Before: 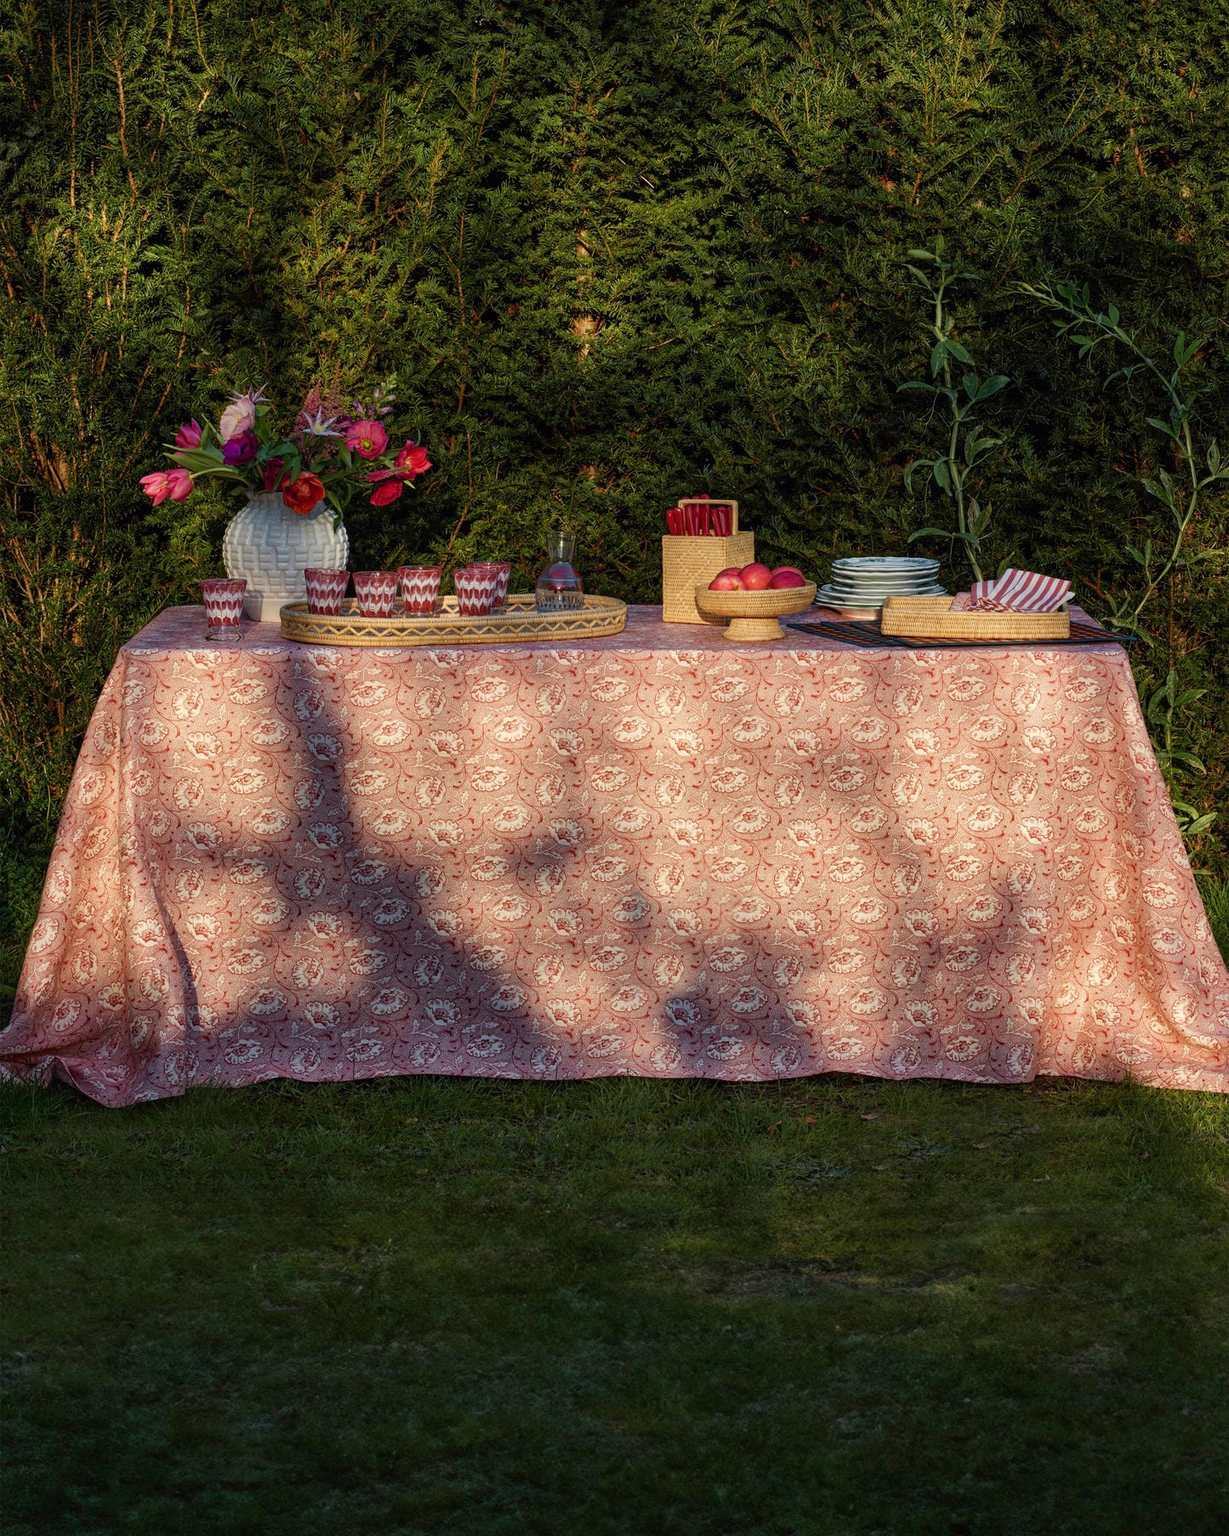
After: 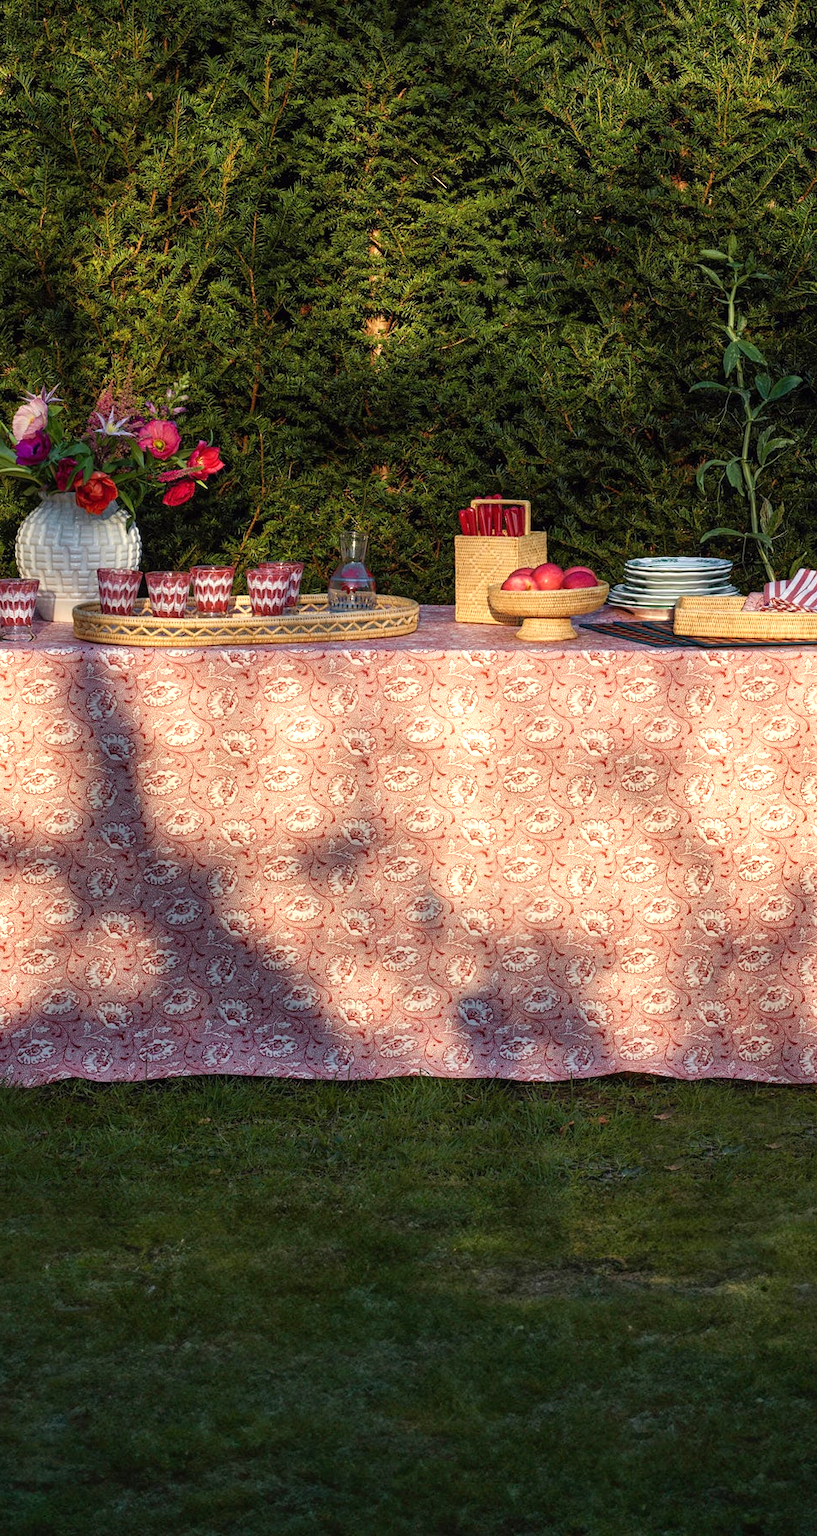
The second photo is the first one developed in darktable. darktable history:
exposure: exposure 0.6 EV, compensate highlight preservation false
crop: left 16.899%, right 16.556%
